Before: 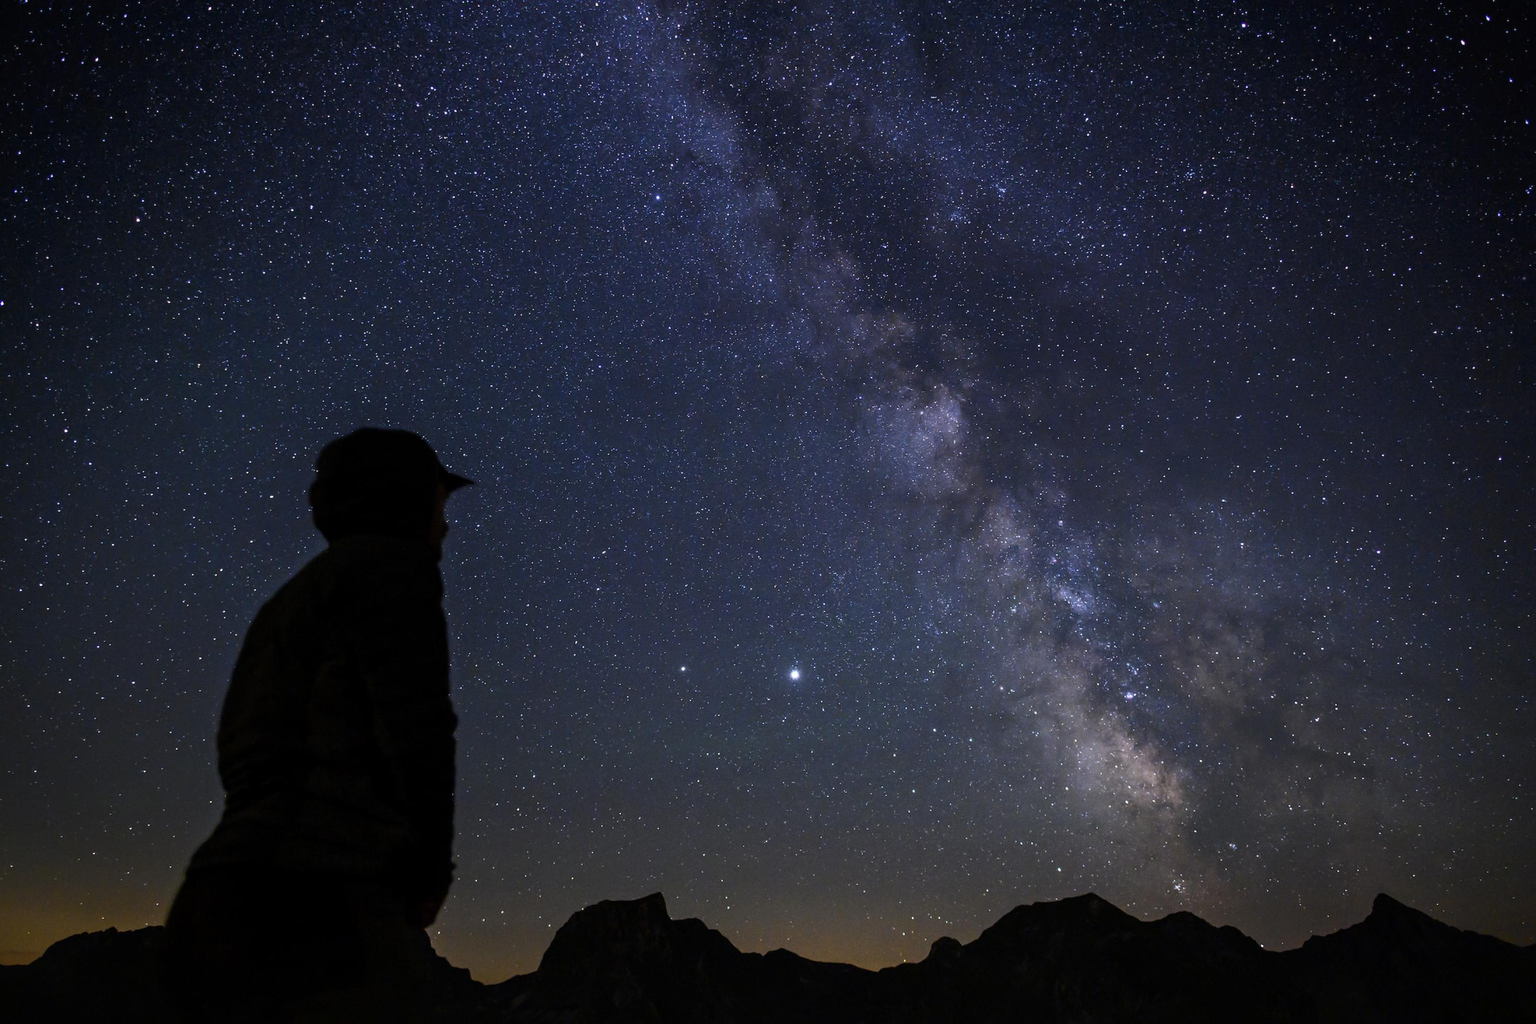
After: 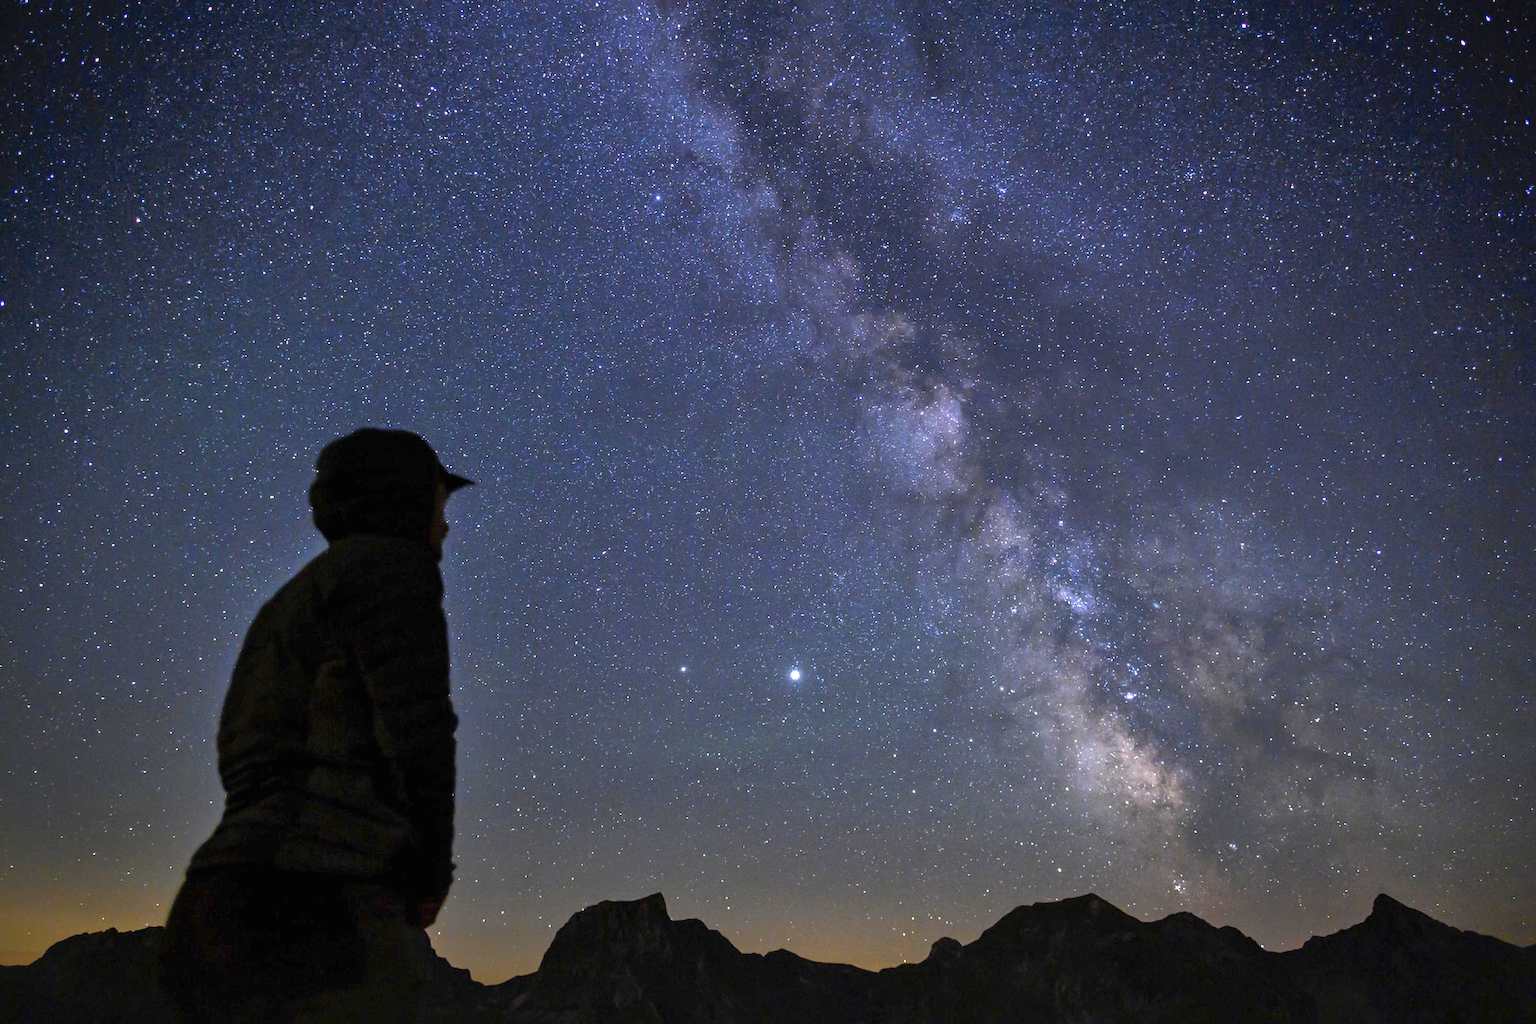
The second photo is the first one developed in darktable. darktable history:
exposure: black level correction 0, exposure 1 EV, compensate highlight preservation false
shadows and highlights: on, module defaults
